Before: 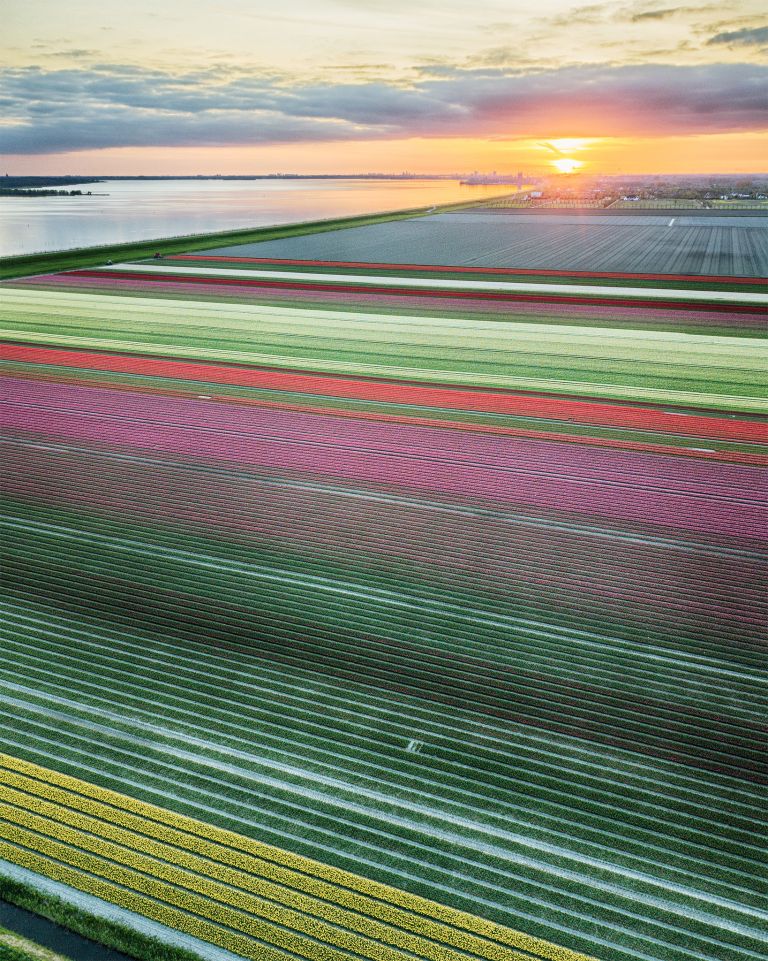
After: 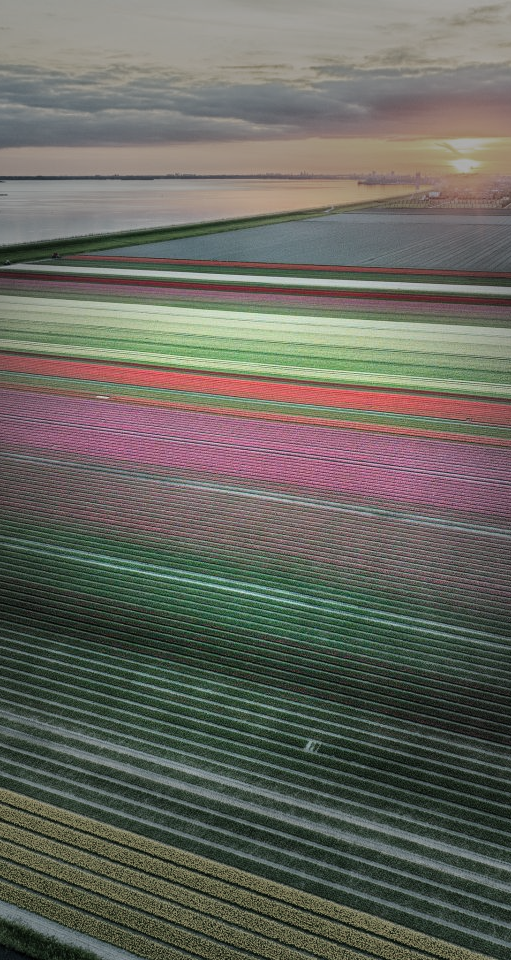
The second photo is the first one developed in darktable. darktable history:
crop and rotate: left 13.342%, right 19.991%
vignetting: fall-off start 31.28%, fall-off radius 34.64%, brightness -0.575
rgb levels: preserve colors max RGB
